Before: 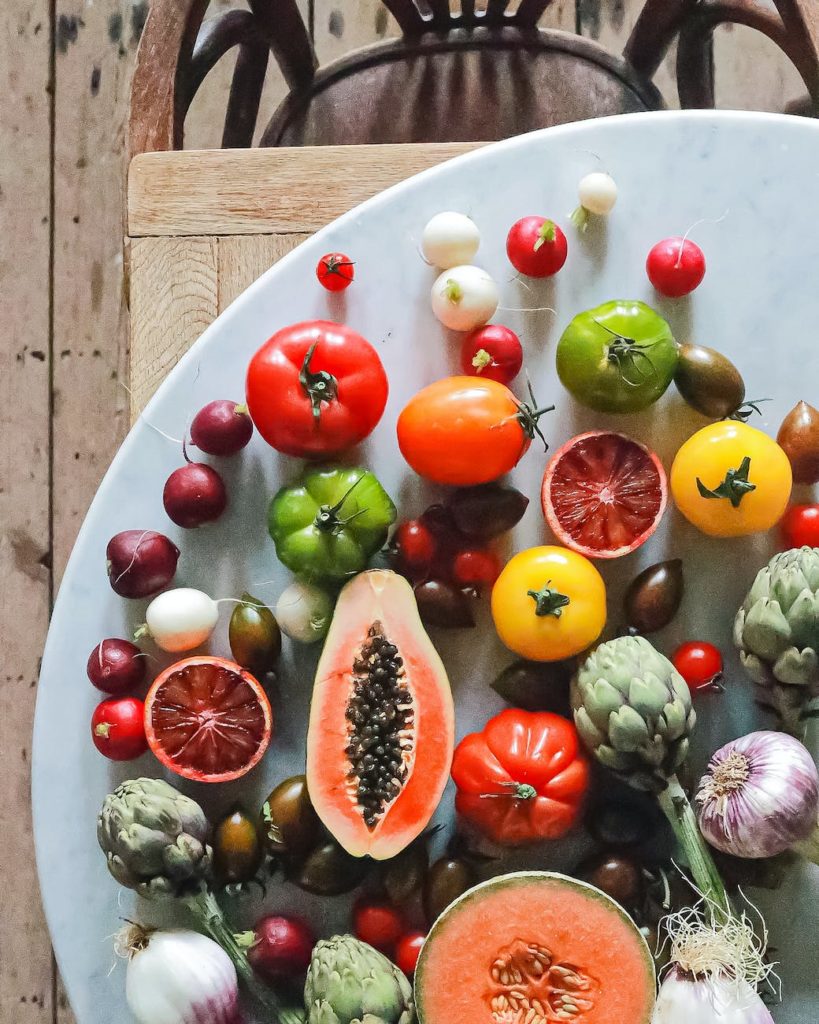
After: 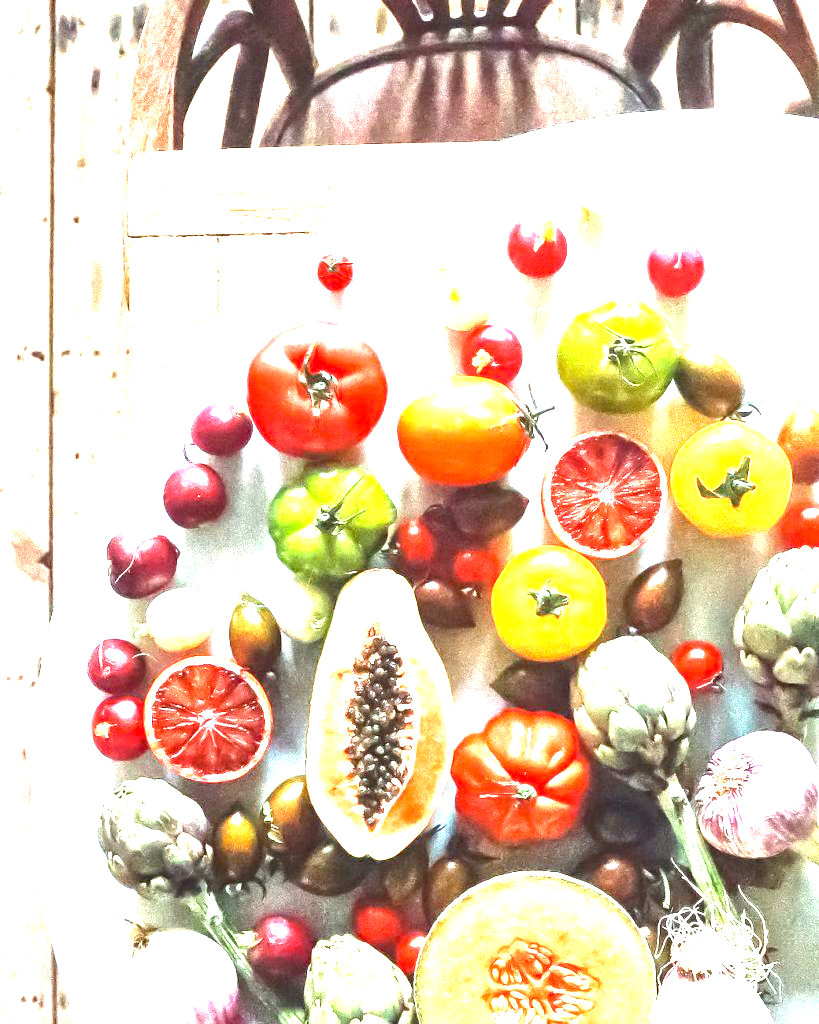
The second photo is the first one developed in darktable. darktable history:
exposure: black level correction 0.001, exposure 2.607 EV, compensate exposure bias true, compensate highlight preservation false
color balance: mode lift, gamma, gain (sRGB), lift [1, 1.049, 1, 1]
